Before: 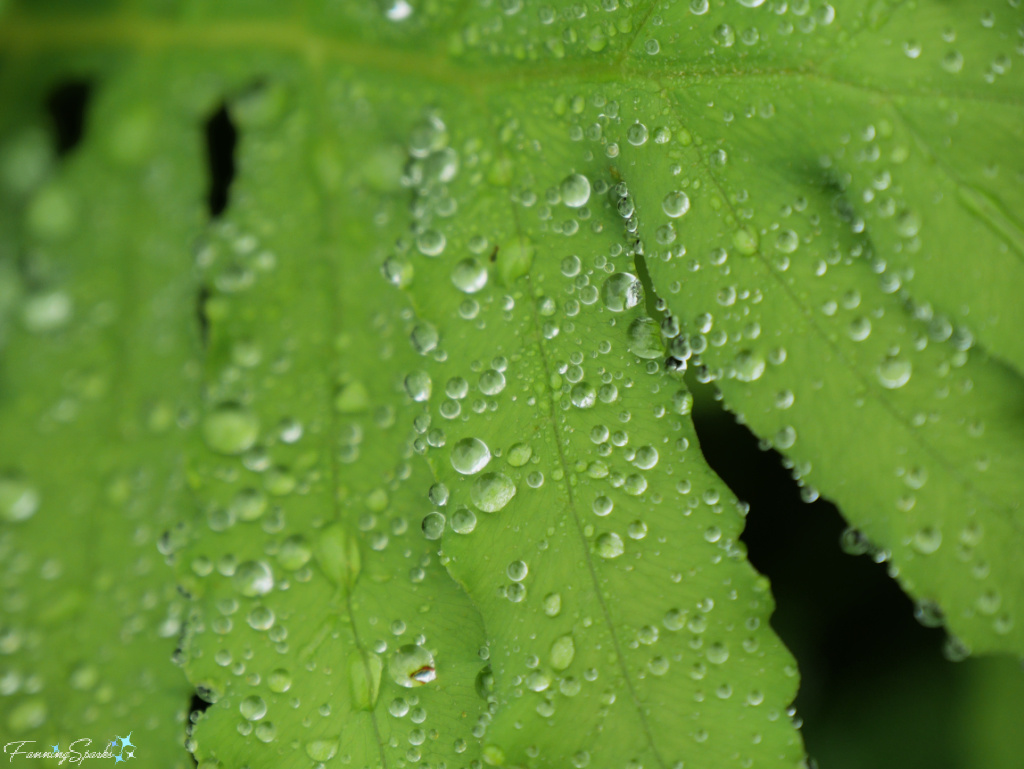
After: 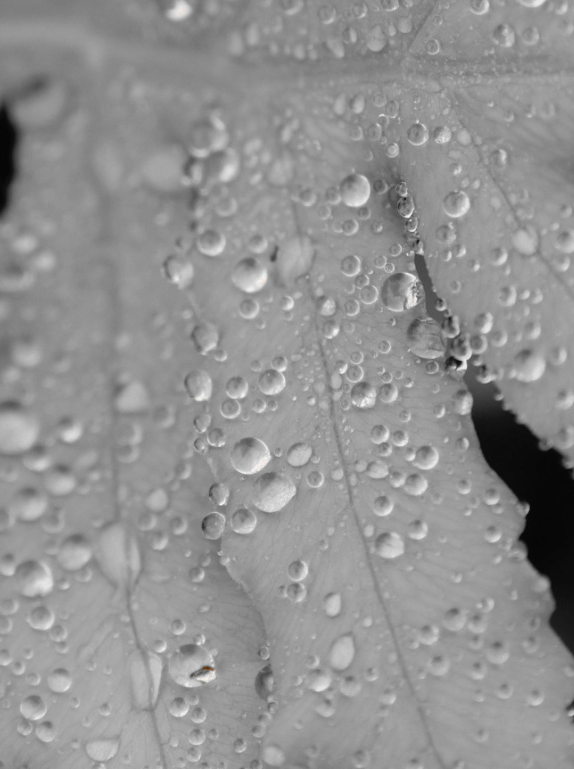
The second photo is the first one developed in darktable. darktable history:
crop: left 21.574%, right 22.313%
color correction: highlights a* 3.84, highlights b* 5.12
color zones: curves: ch0 [(0, 0.497) (0.096, 0.361) (0.221, 0.538) (0.429, 0.5) (0.571, 0.5) (0.714, 0.5) (0.857, 0.5) (1, 0.497)]; ch1 [(0, 0.5) (0.143, 0.5) (0.257, -0.002) (0.429, 0.04) (0.571, -0.001) (0.714, -0.015) (0.857, 0.024) (1, 0.5)]
